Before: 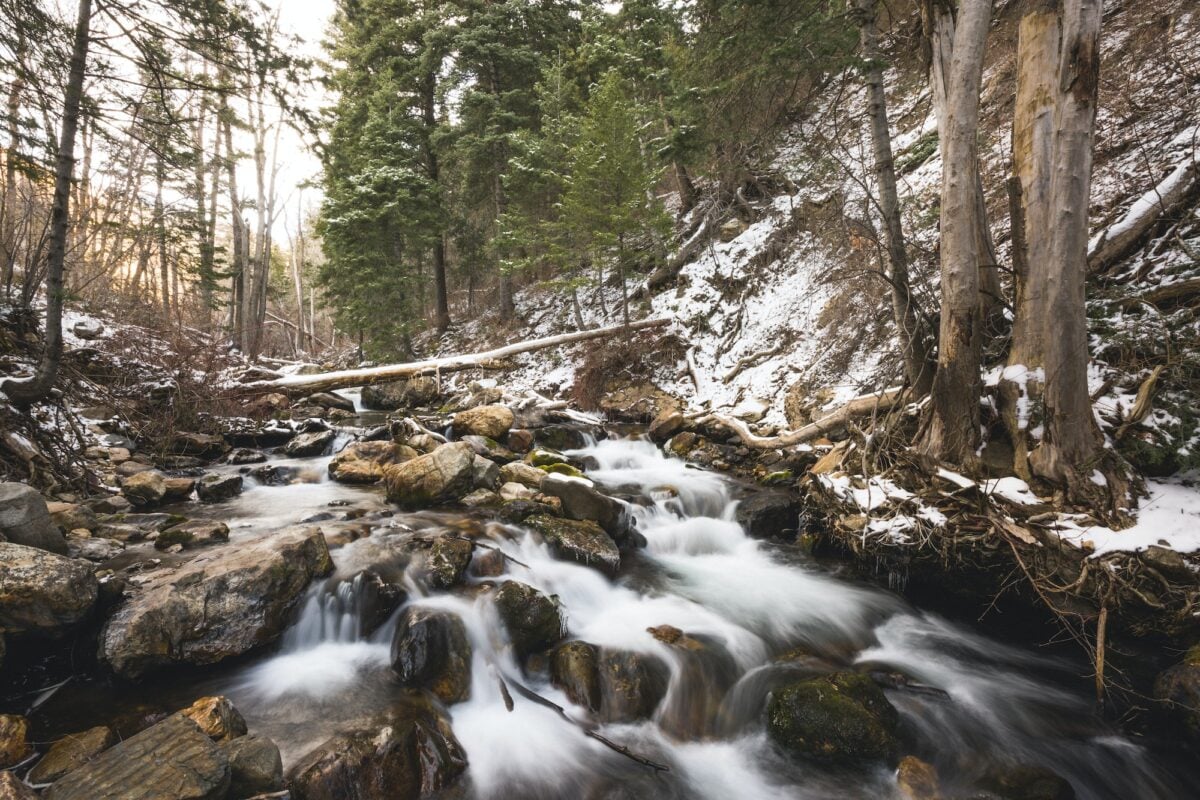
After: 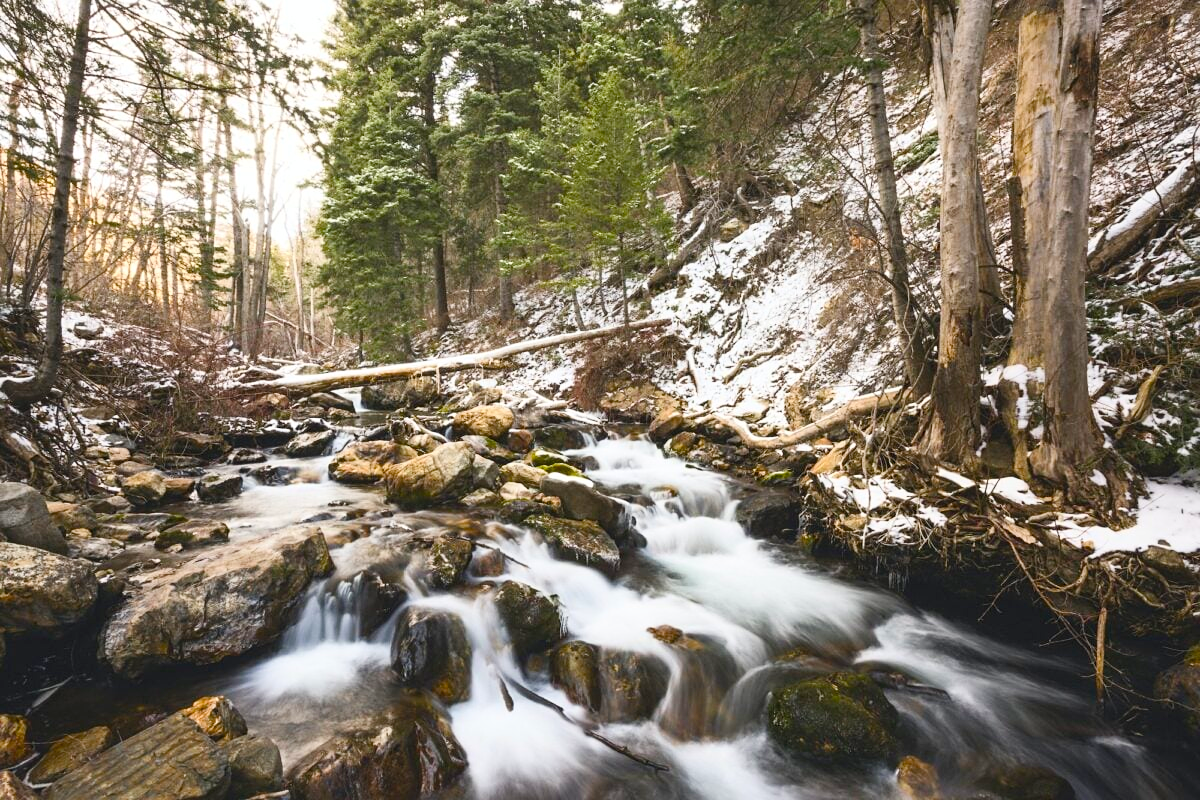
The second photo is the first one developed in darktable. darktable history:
sharpen: amount 0.2
contrast brightness saturation: contrast 0.2, brightness 0.16, saturation 0.22
color balance rgb: perceptual saturation grading › global saturation 20%, perceptual saturation grading › highlights -25%, perceptual saturation grading › shadows 25%
